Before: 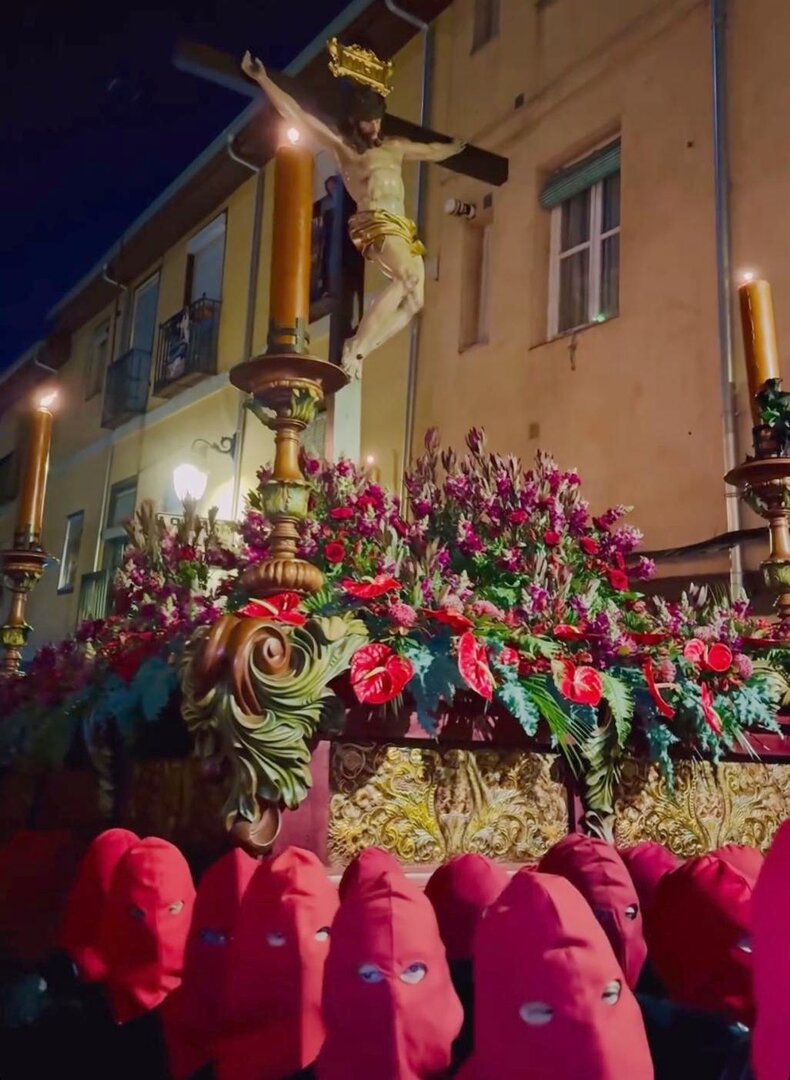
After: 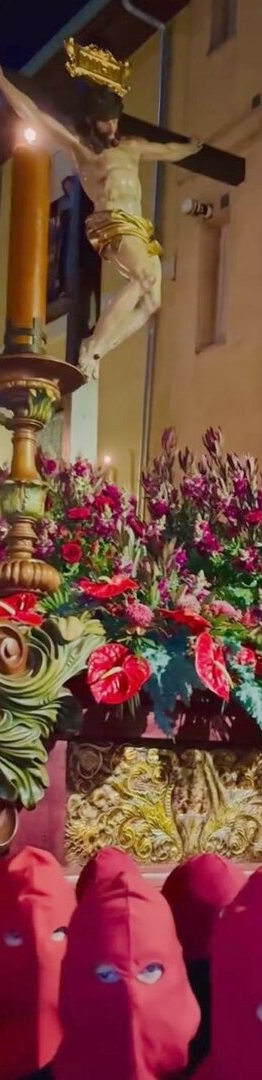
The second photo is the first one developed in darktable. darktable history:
exposure: compensate highlight preservation false
crop: left 33.36%, right 33.36%
